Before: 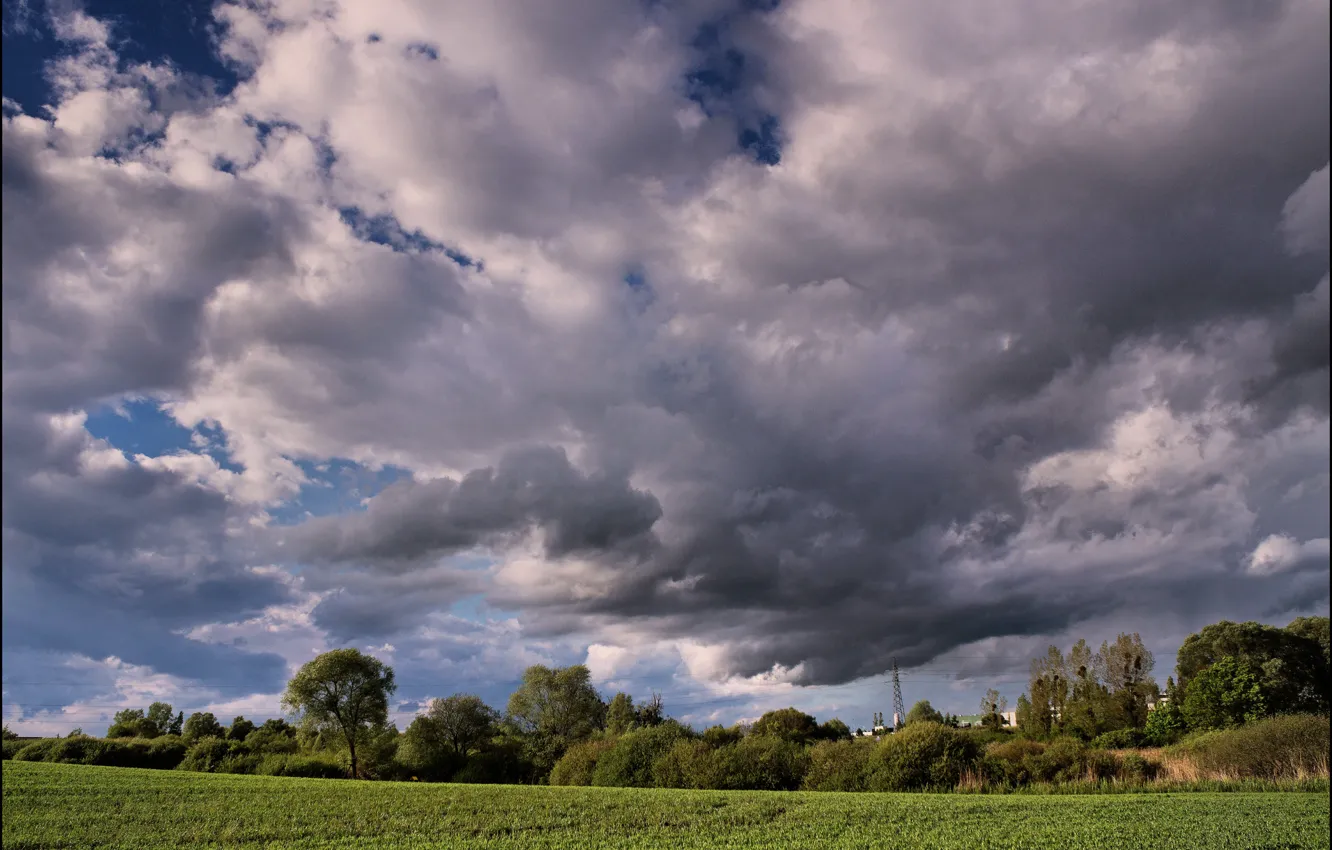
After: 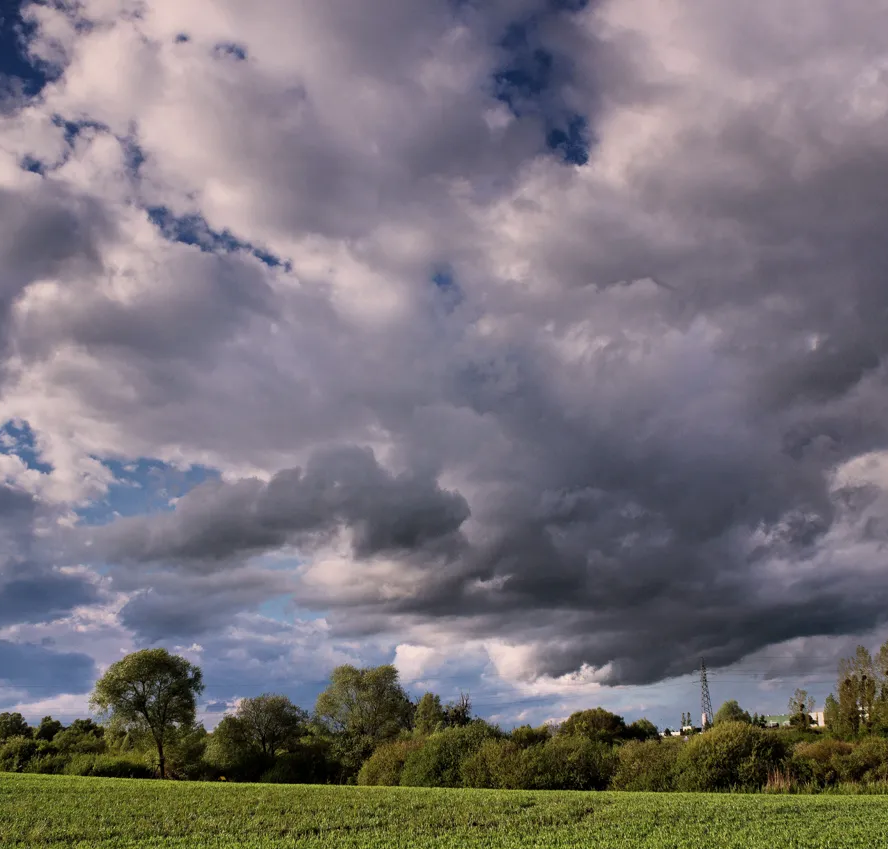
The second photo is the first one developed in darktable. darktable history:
crop and rotate: left 14.443%, right 18.826%
local contrast: mode bilateral grid, contrast 14, coarseness 36, detail 104%, midtone range 0.2
